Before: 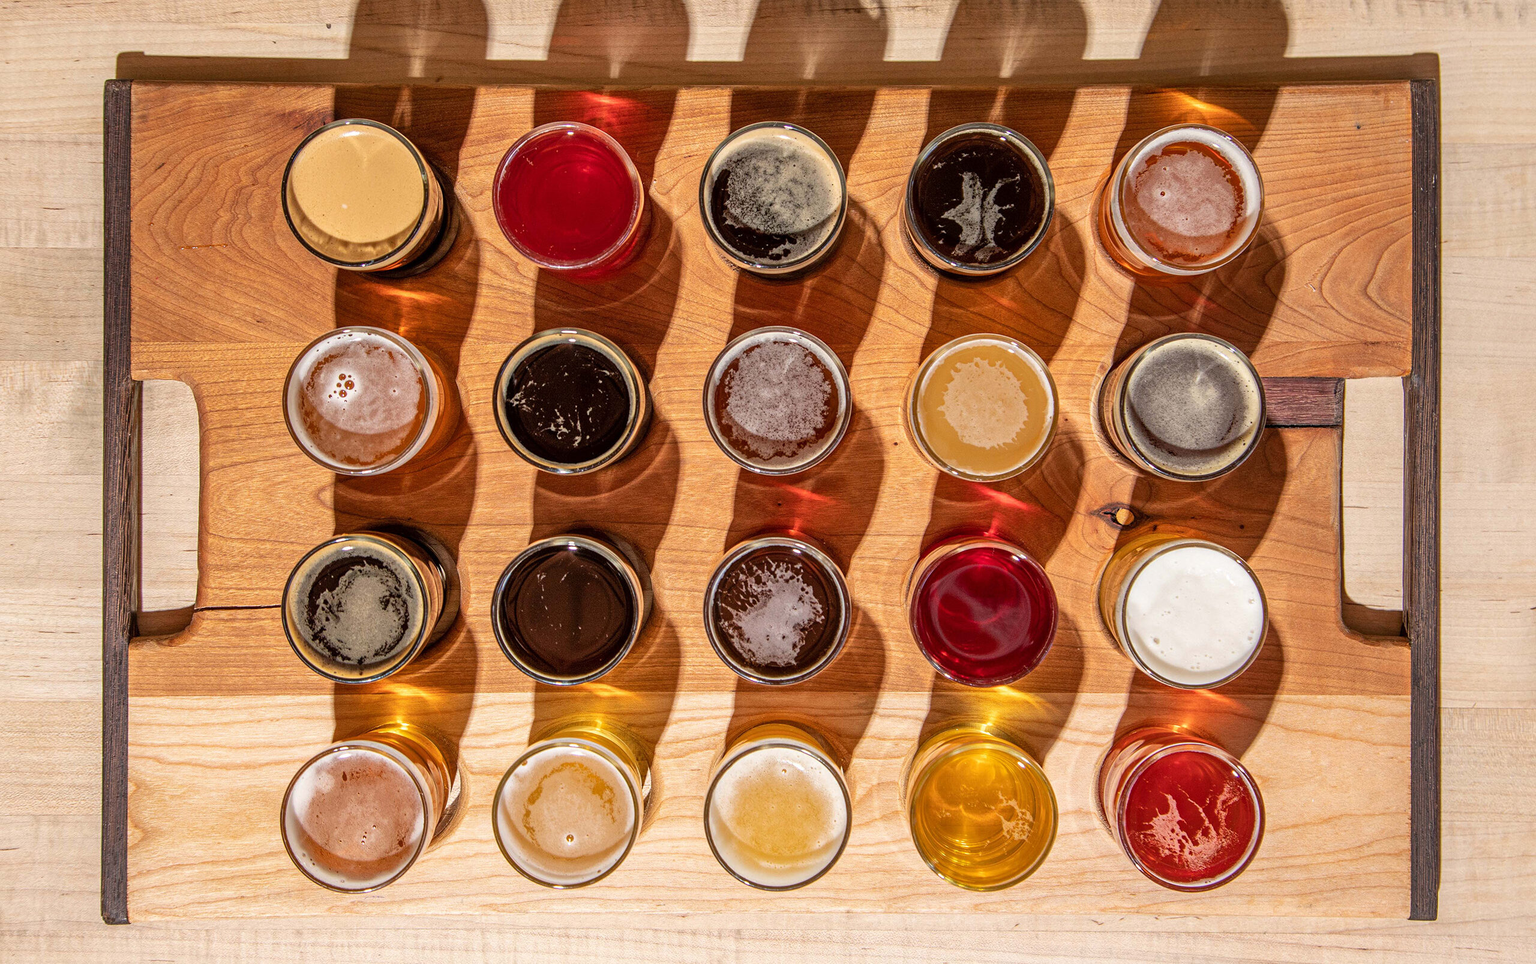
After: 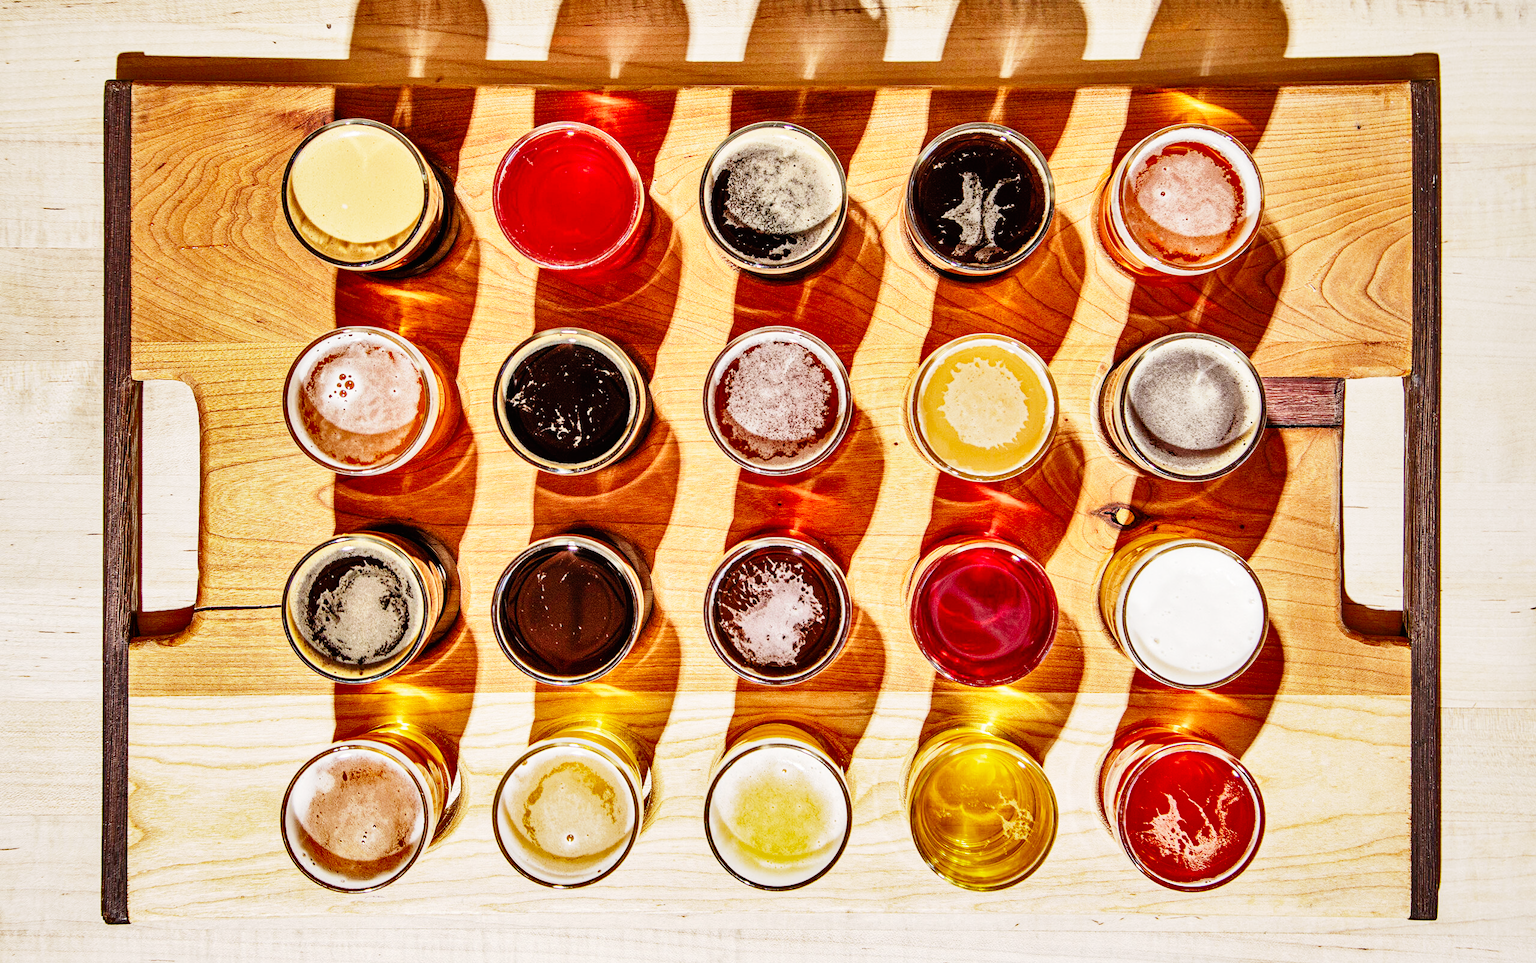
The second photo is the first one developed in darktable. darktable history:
base curve: curves: ch0 [(0, 0) (0, 0.001) (0.001, 0.001) (0.004, 0.002) (0.007, 0.004) (0.015, 0.013) (0.033, 0.045) (0.052, 0.096) (0.075, 0.17) (0.099, 0.241) (0.163, 0.42) (0.219, 0.55) (0.259, 0.616) (0.327, 0.722) (0.365, 0.765) (0.522, 0.873) (0.547, 0.881) (0.689, 0.919) (0.826, 0.952) (1, 1)], preserve colors none
shadows and highlights: shadows 59.56, highlights -60.24, soften with gaussian
